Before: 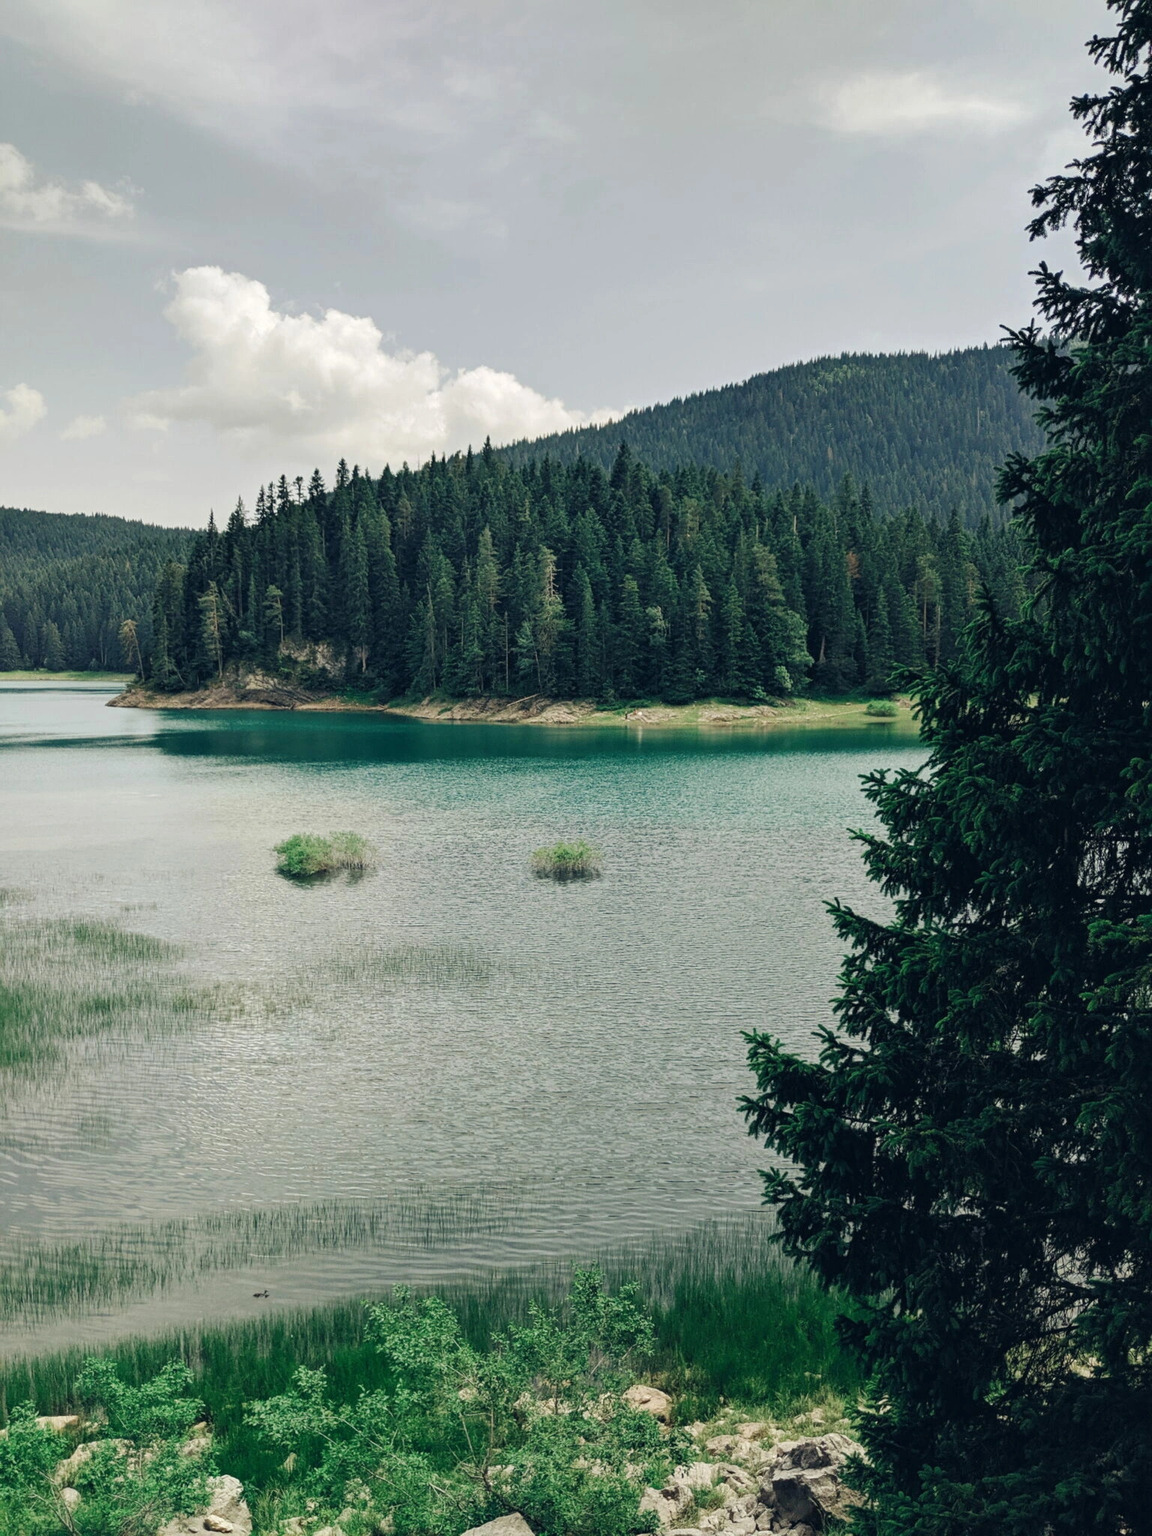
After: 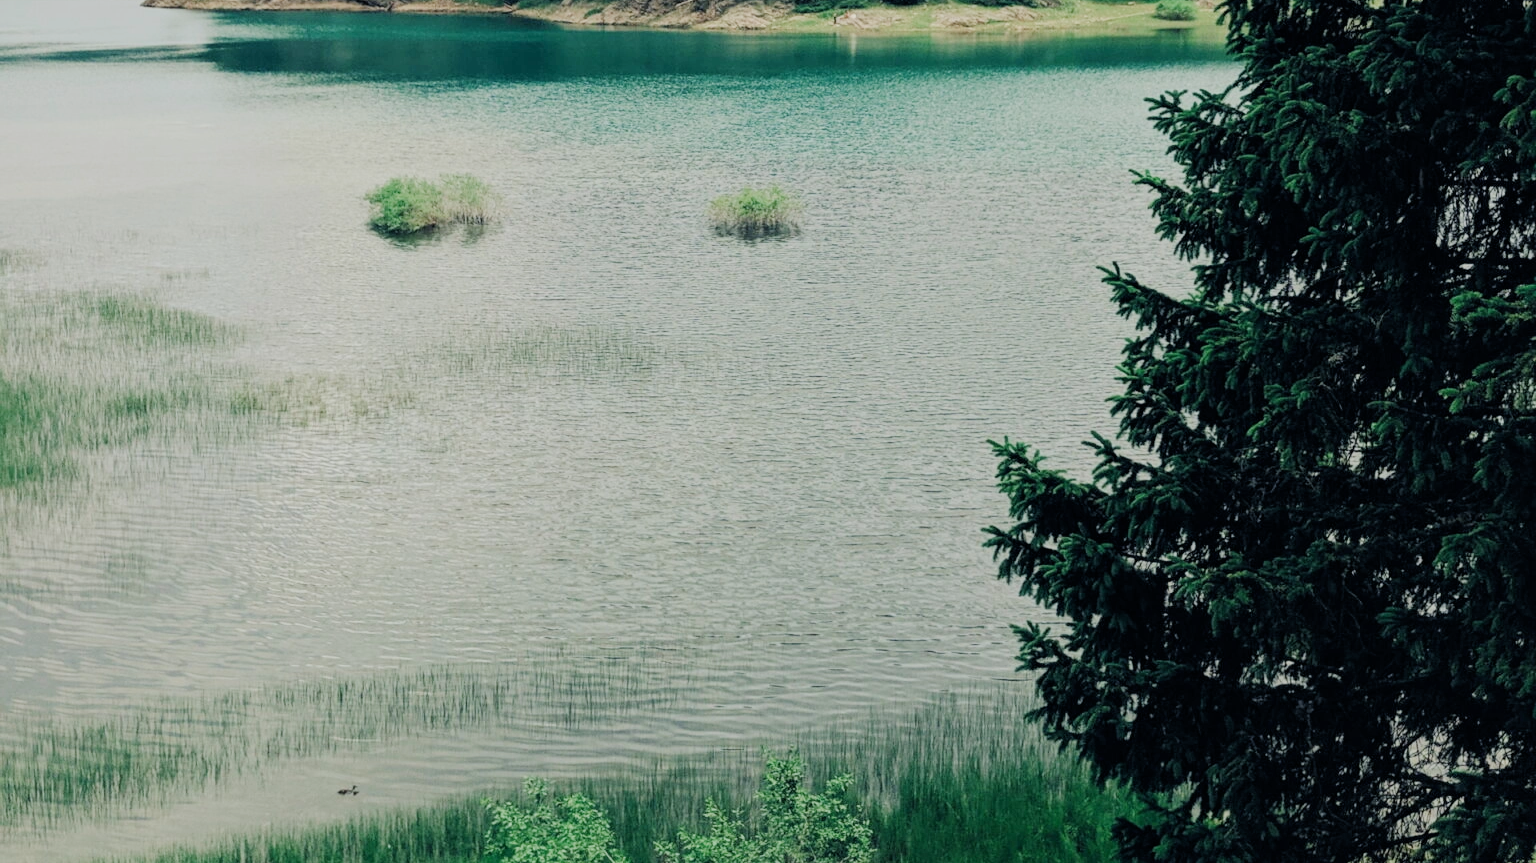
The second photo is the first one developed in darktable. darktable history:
crop: top 45.664%, bottom 12.181%
filmic rgb: middle gray luminance 29.86%, black relative exposure -9 EV, white relative exposure 6.98 EV, target black luminance 0%, hardness 2.94, latitude 2.37%, contrast 0.961, highlights saturation mix 3.64%, shadows ↔ highlights balance 11.48%
exposure: exposure 0.6 EV, compensate highlight preservation false
tone equalizer: on, module defaults
